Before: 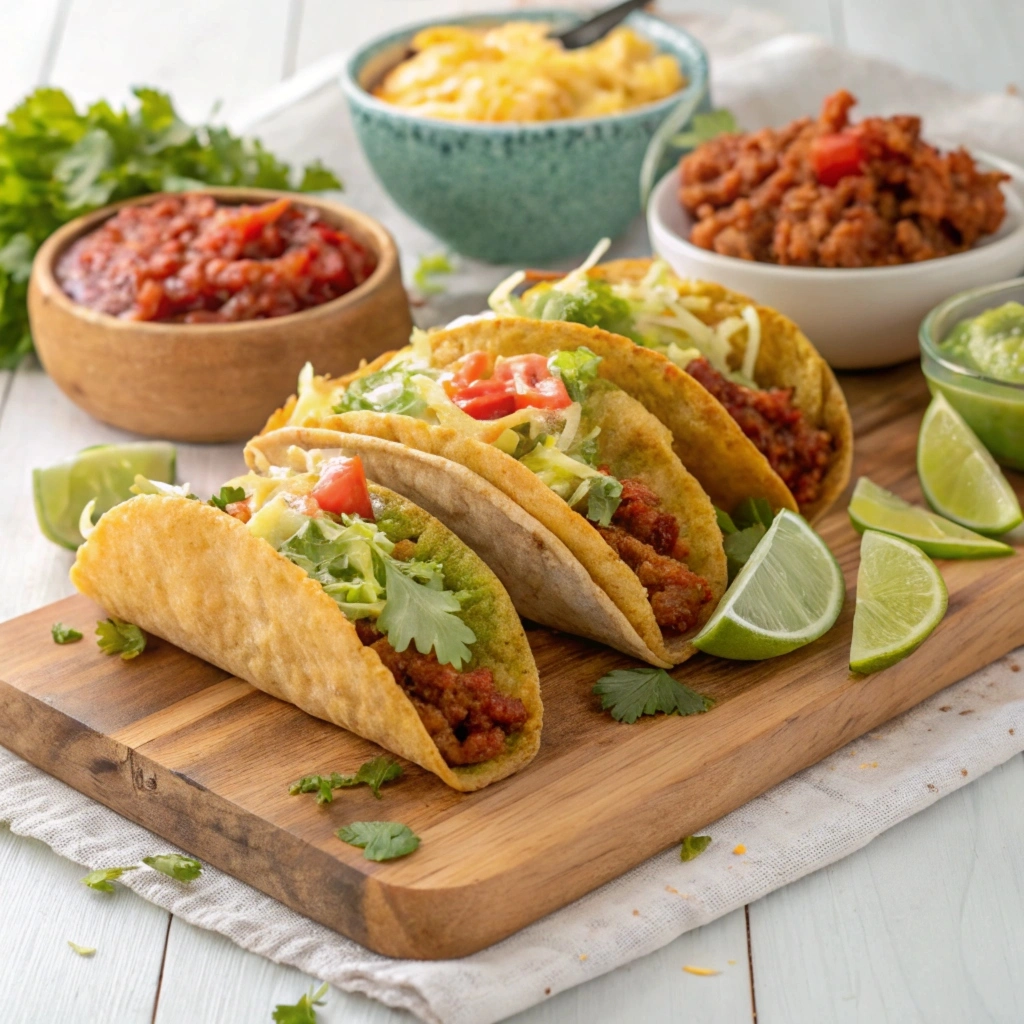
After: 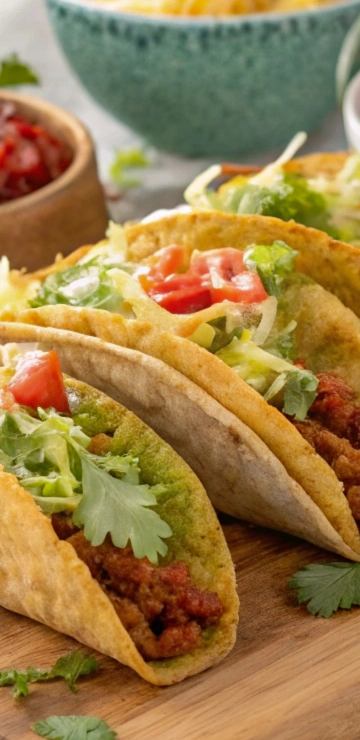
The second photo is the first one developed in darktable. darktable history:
shadows and highlights: low approximation 0.01, soften with gaussian
crop and rotate: left 29.712%, top 10.392%, right 35.054%, bottom 17.266%
color zones: curves: ch0 [(0, 0.5) (0.143, 0.5) (0.286, 0.5) (0.429, 0.5) (0.571, 0.5) (0.714, 0.476) (0.857, 0.5) (1, 0.5)]; ch2 [(0, 0.5) (0.143, 0.5) (0.286, 0.5) (0.429, 0.5) (0.571, 0.5) (0.714, 0.487) (0.857, 0.5) (1, 0.5)], mix -95.42%
